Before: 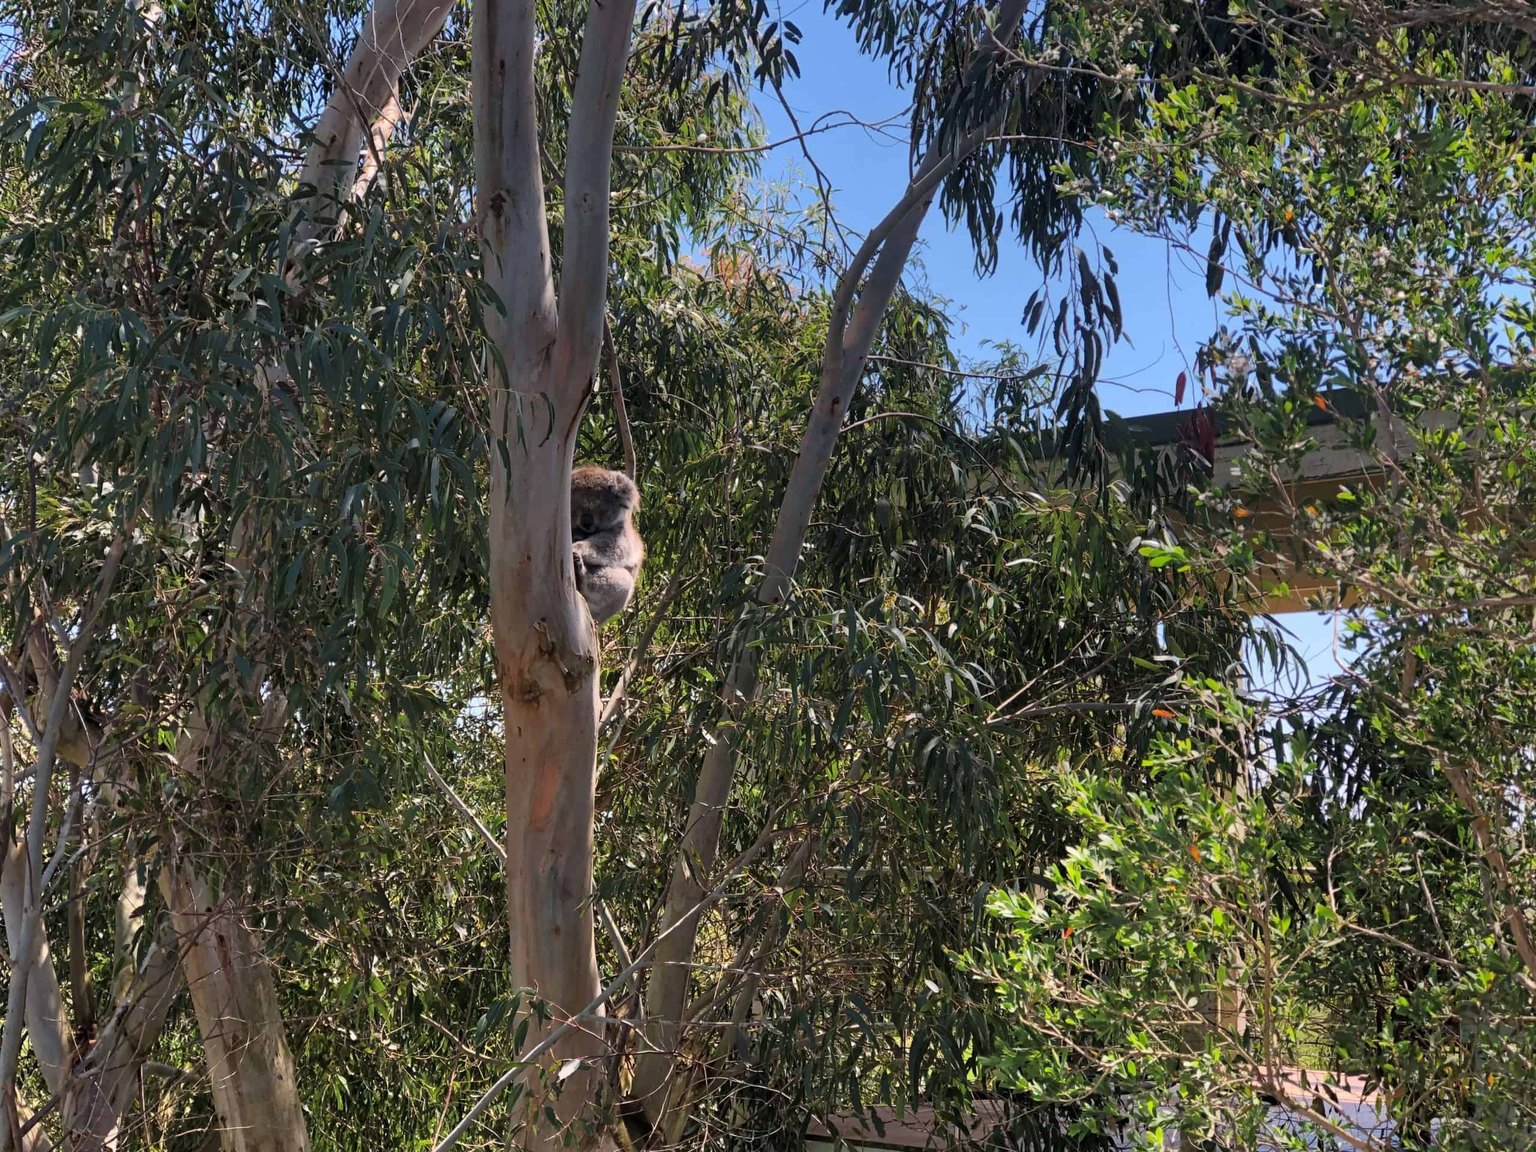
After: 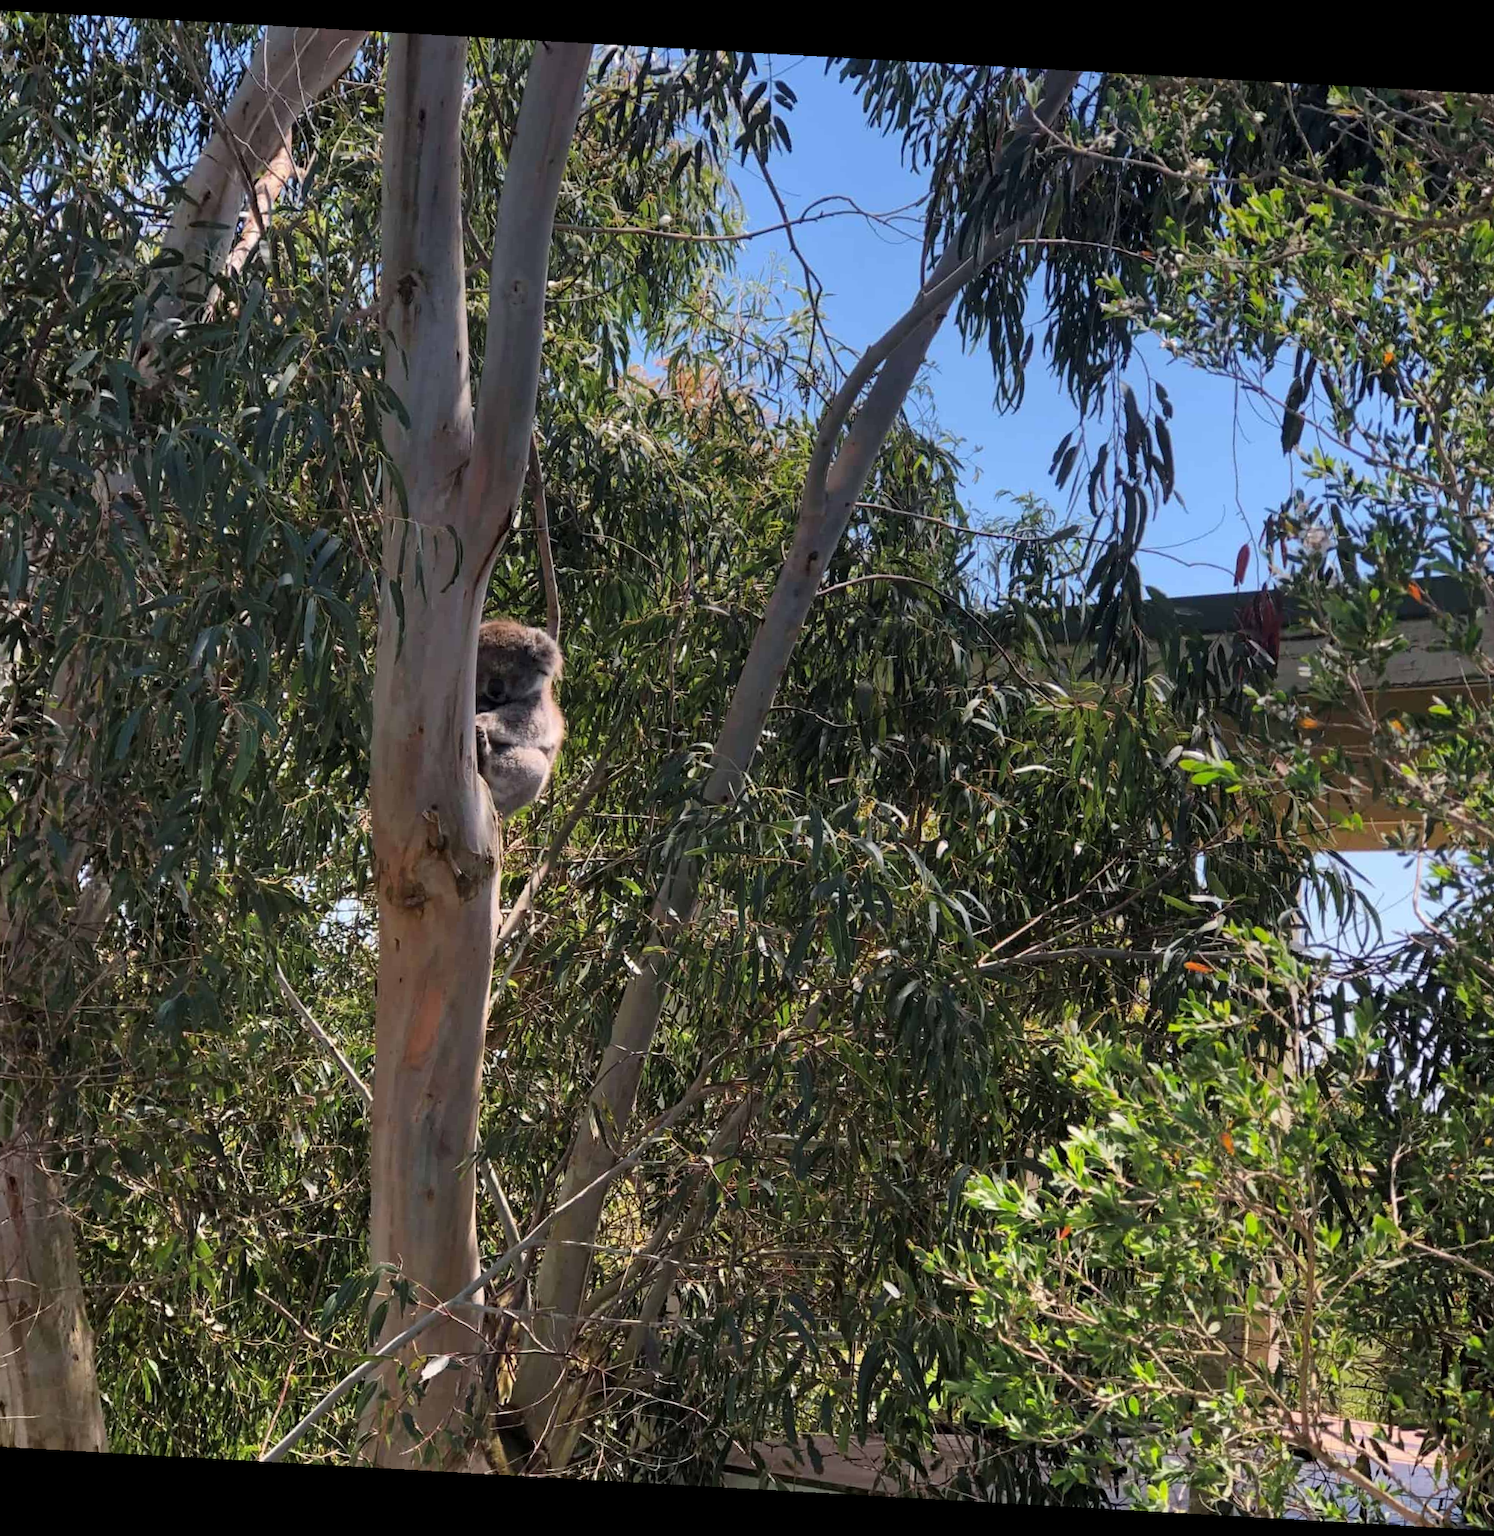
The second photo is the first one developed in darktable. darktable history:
crop and rotate: angle -3.22°, left 13.996%, top 0.018%, right 10.831%, bottom 0.085%
